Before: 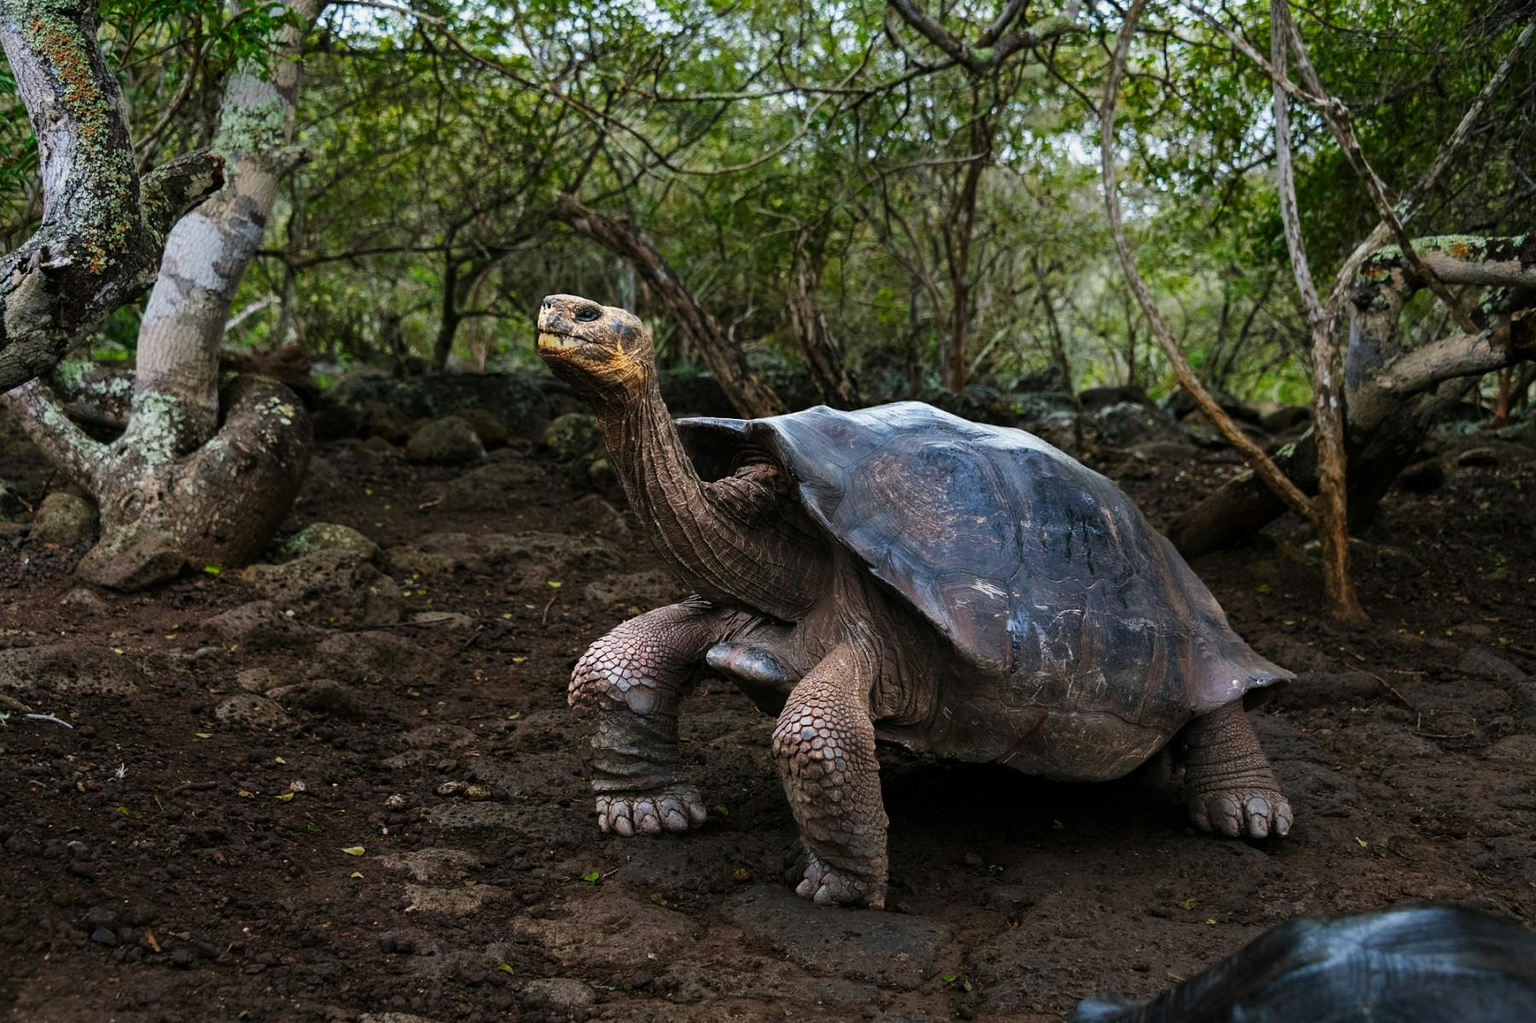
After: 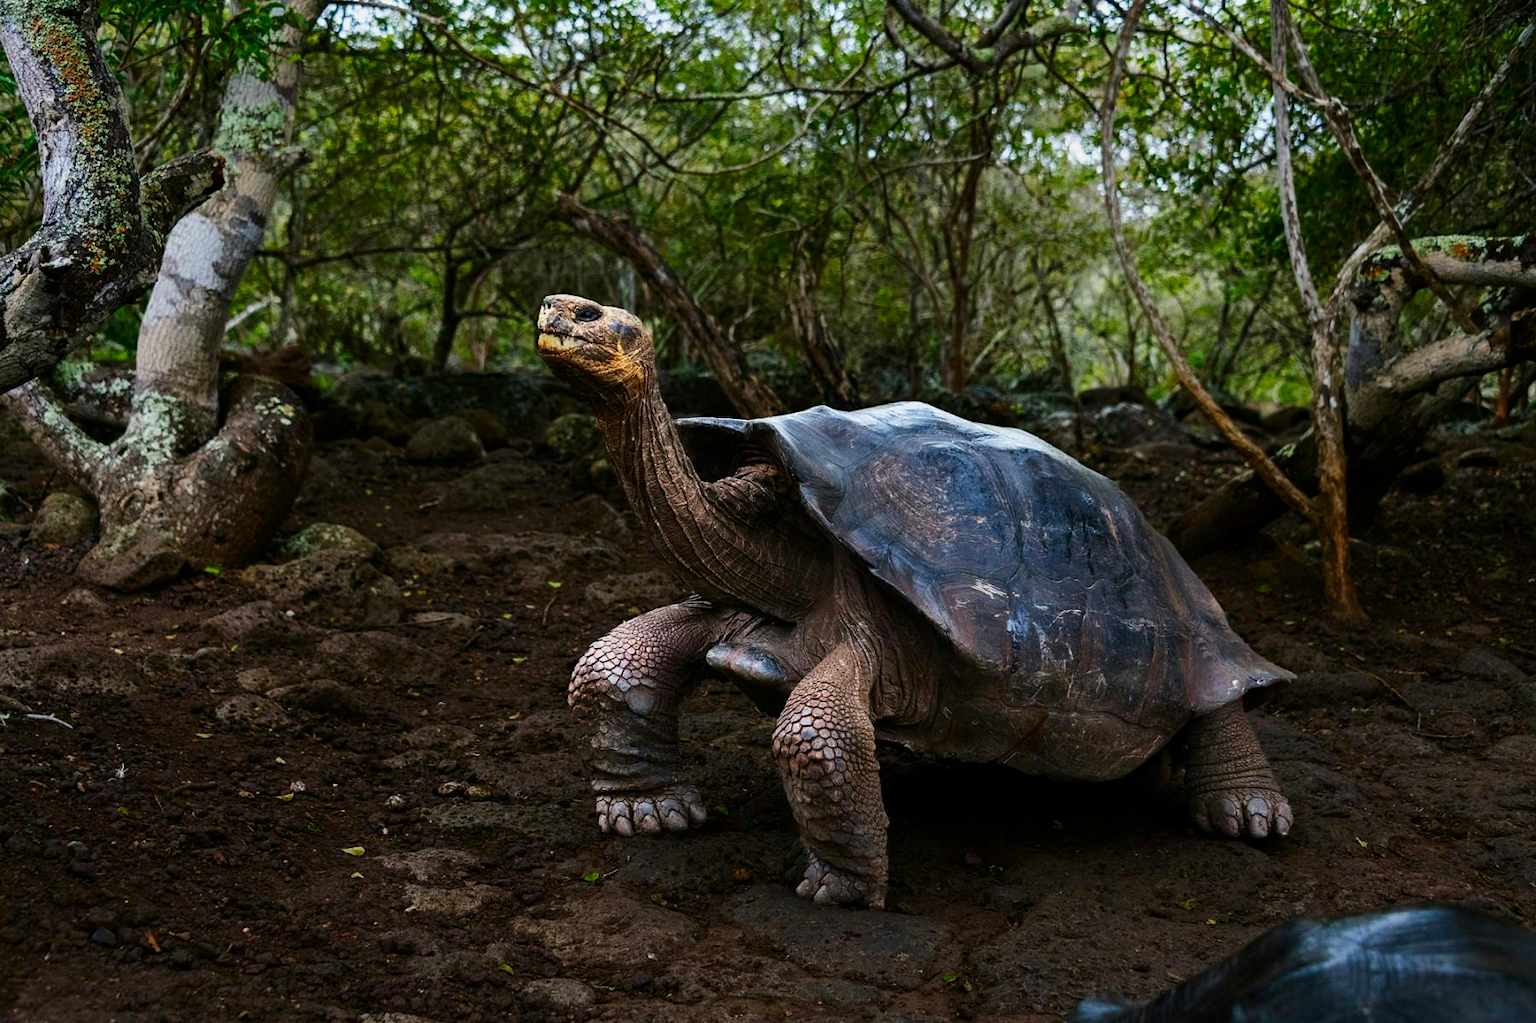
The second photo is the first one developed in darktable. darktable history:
exposure: exposure -0.05 EV
contrast brightness saturation: contrast 0.13, brightness -0.05, saturation 0.16
